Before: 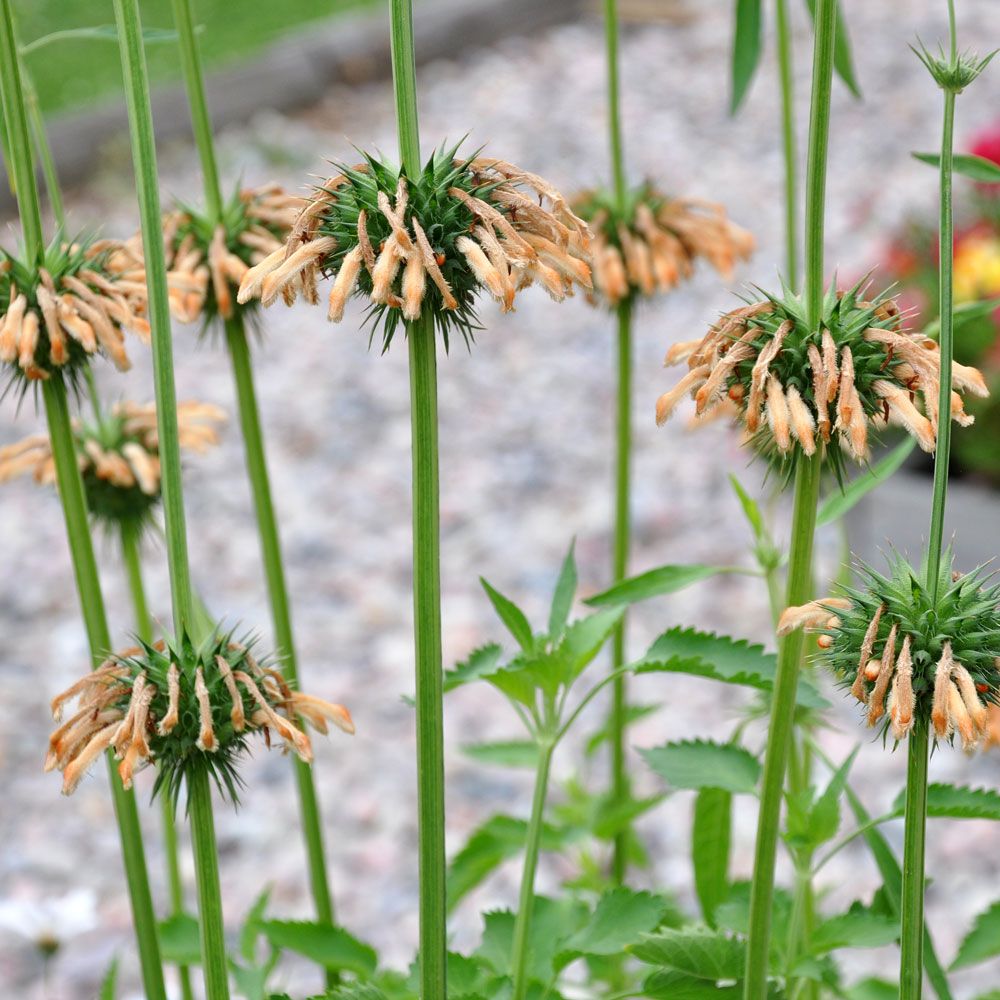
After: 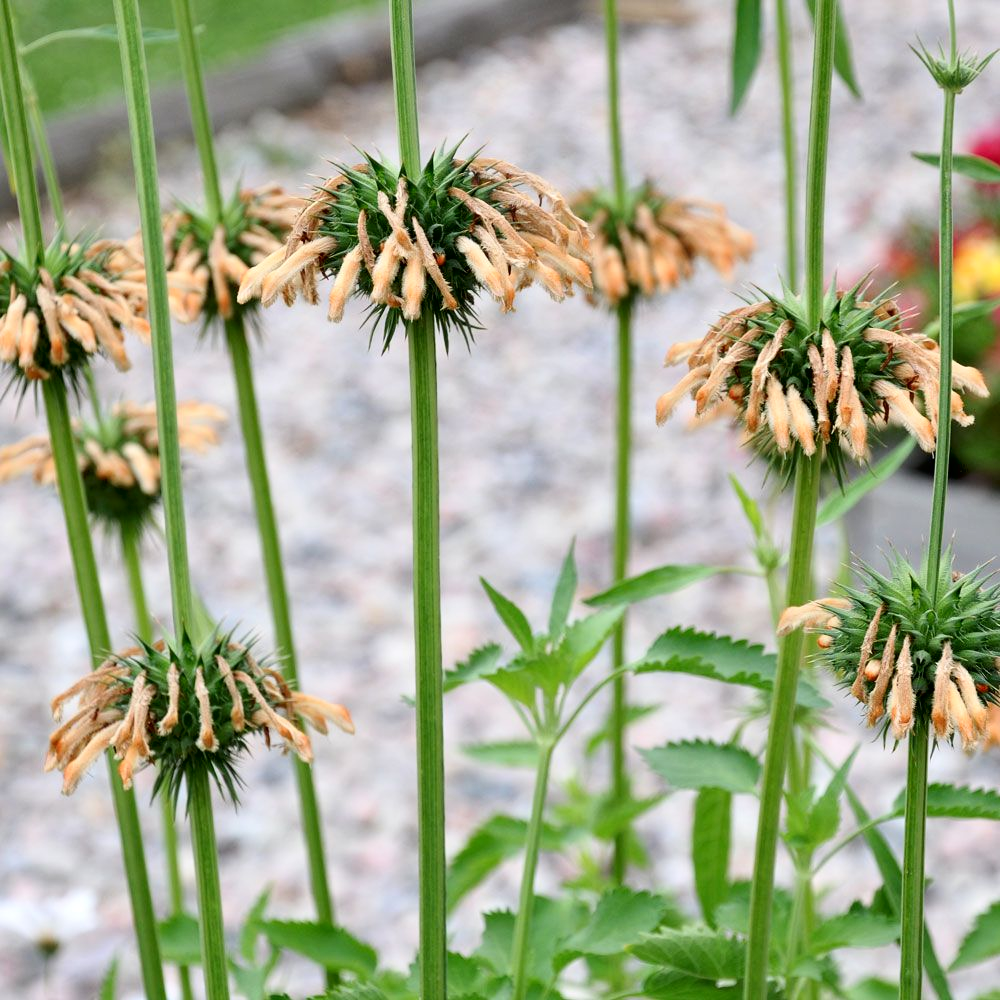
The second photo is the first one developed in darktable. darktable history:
tone curve: curves: ch0 [(0, 0) (0.118, 0.034) (0.182, 0.124) (0.265, 0.214) (0.504, 0.508) (0.783, 0.825) (1, 1)], color space Lab, independent channels
